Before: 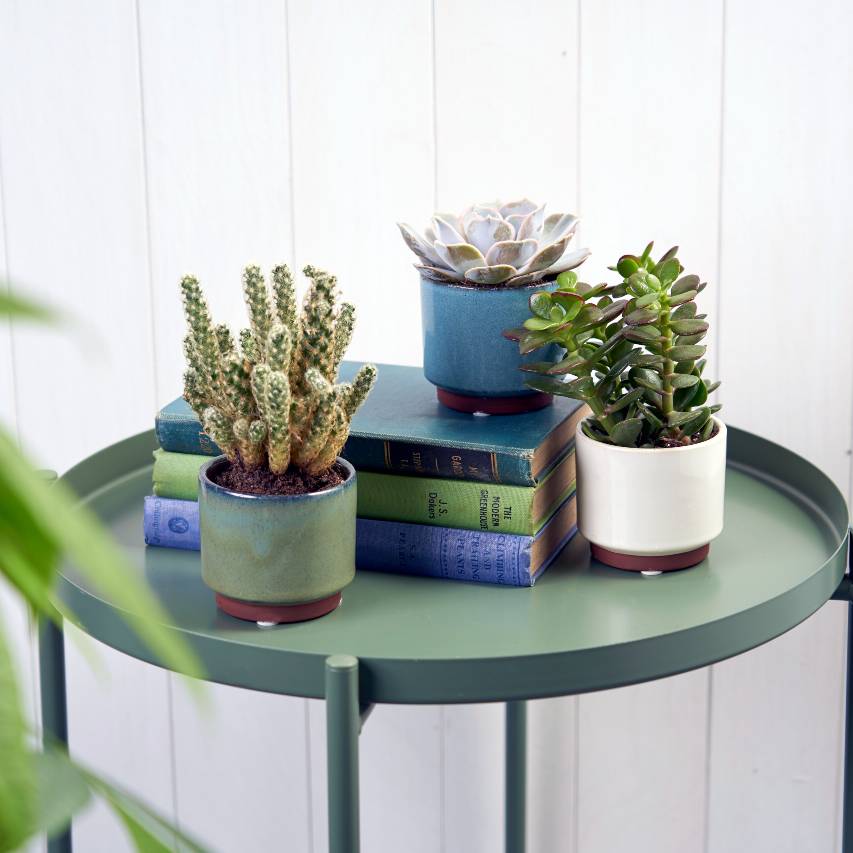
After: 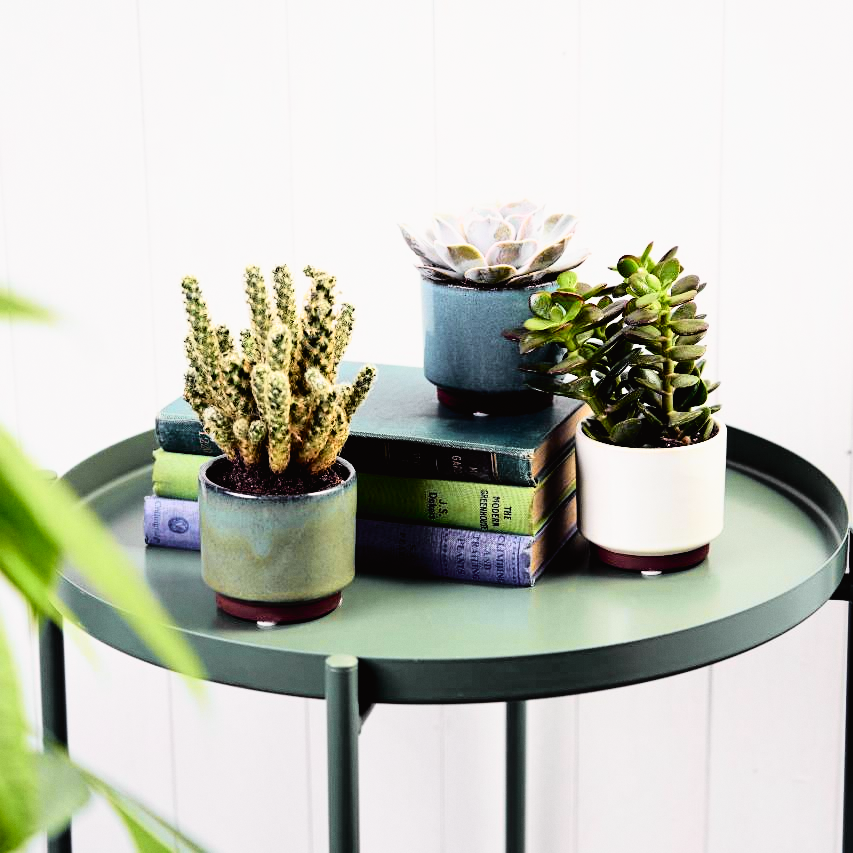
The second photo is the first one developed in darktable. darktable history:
tone curve: curves: ch0 [(0, 0.014) (0.17, 0.099) (0.398, 0.423) (0.725, 0.828) (0.872, 0.918) (1, 0.981)]; ch1 [(0, 0) (0.402, 0.36) (0.489, 0.491) (0.5, 0.503) (0.515, 0.52) (0.545, 0.572) (0.615, 0.662) (0.701, 0.725) (1, 1)]; ch2 [(0, 0) (0.42, 0.458) (0.485, 0.499) (0.503, 0.503) (0.531, 0.542) (0.561, 0.594) (0.644, 0.694) (0.717, 0.753) (1, 0.991)], color space Lab, independent channels
grain: coarseness 0.09 ISO, strength 10%
filmic rgb: black relative exposure -3.64 EV, white relative exposure 2.44 EV, hardness 3.29
color contrast: green-magenta contrast 0.8, blue-yellow contrast 1.1, unbound 0
